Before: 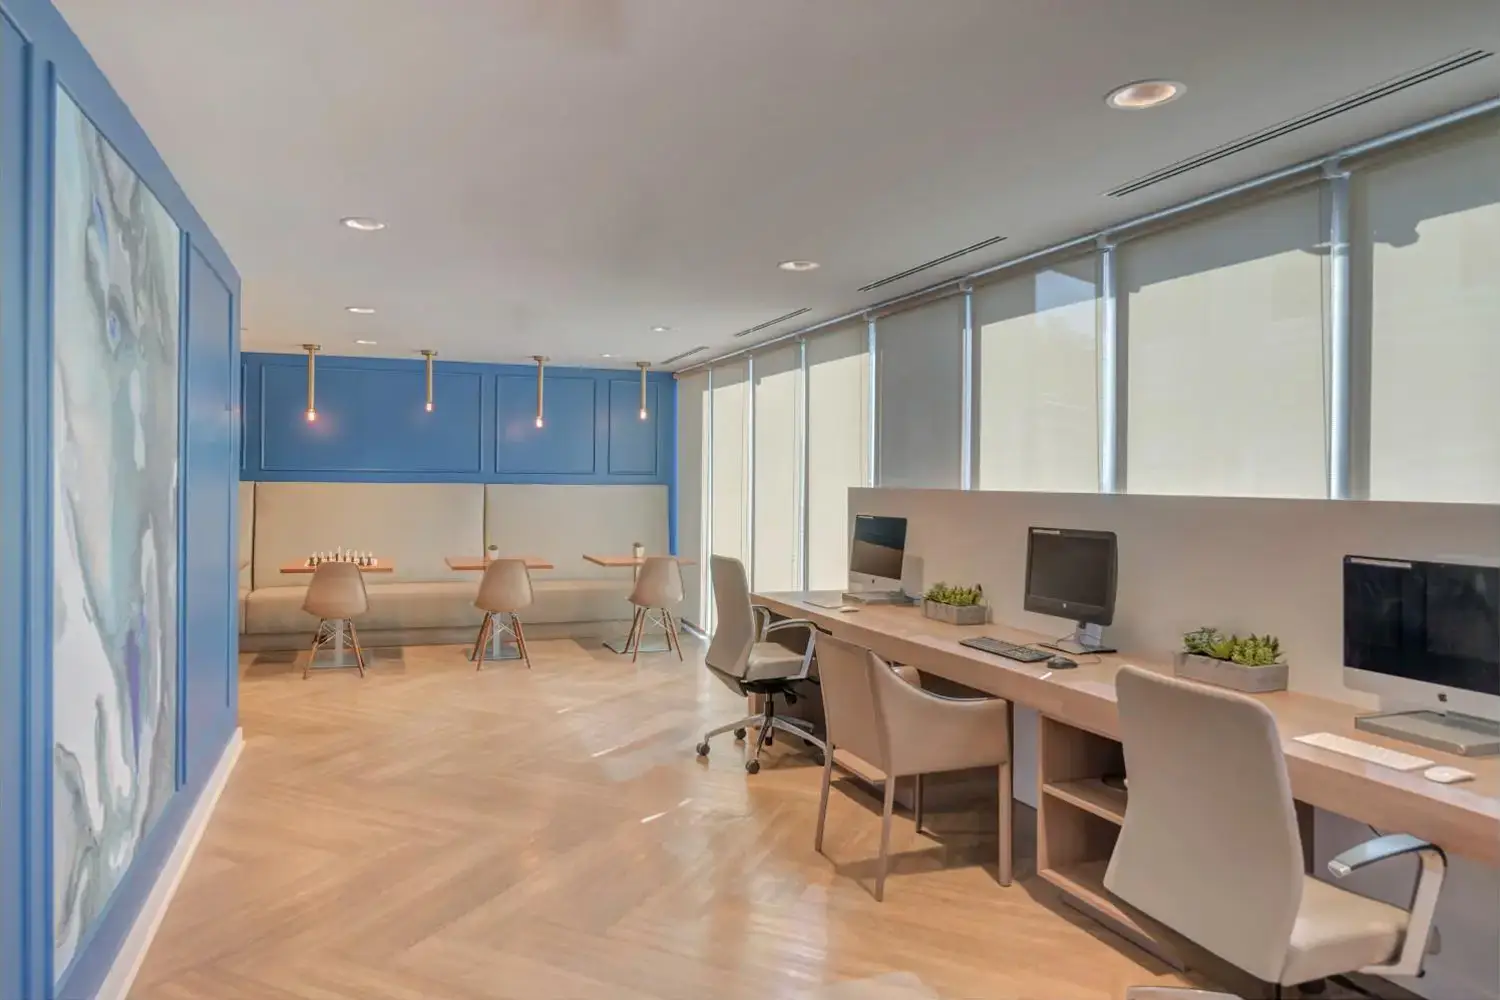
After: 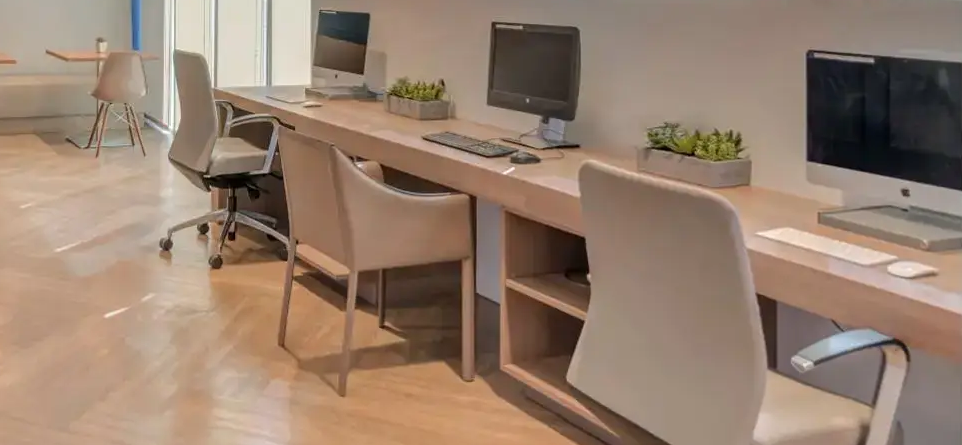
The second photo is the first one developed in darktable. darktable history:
crop and rotate: left 35.808%, top 50.53%, bottom 4.887%
